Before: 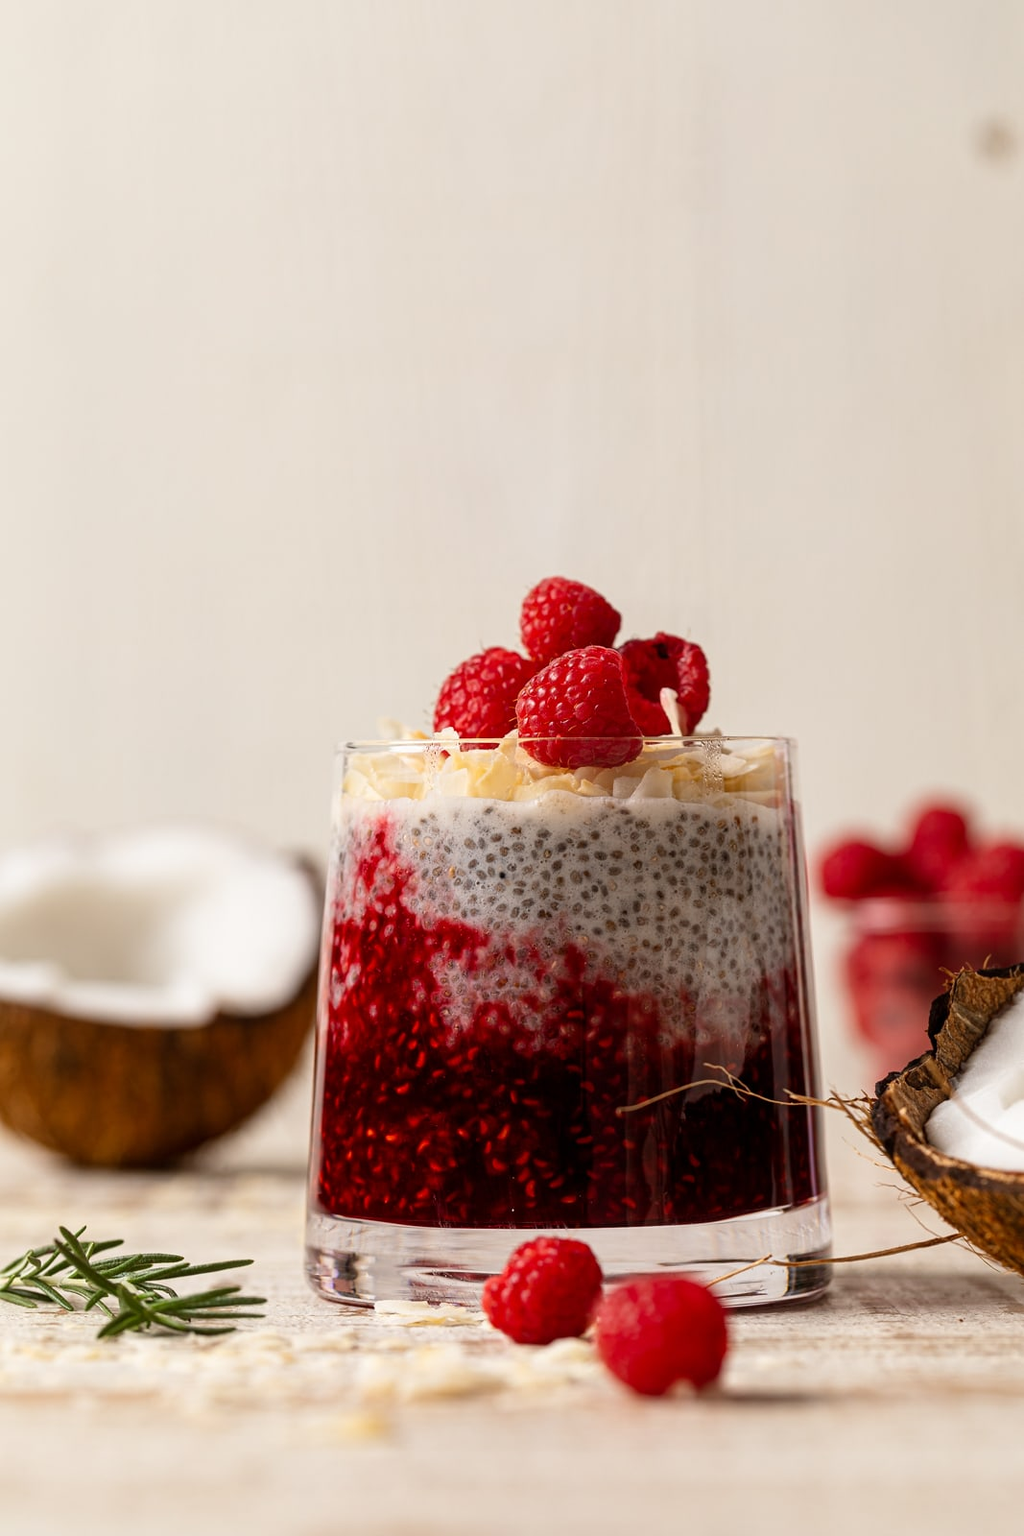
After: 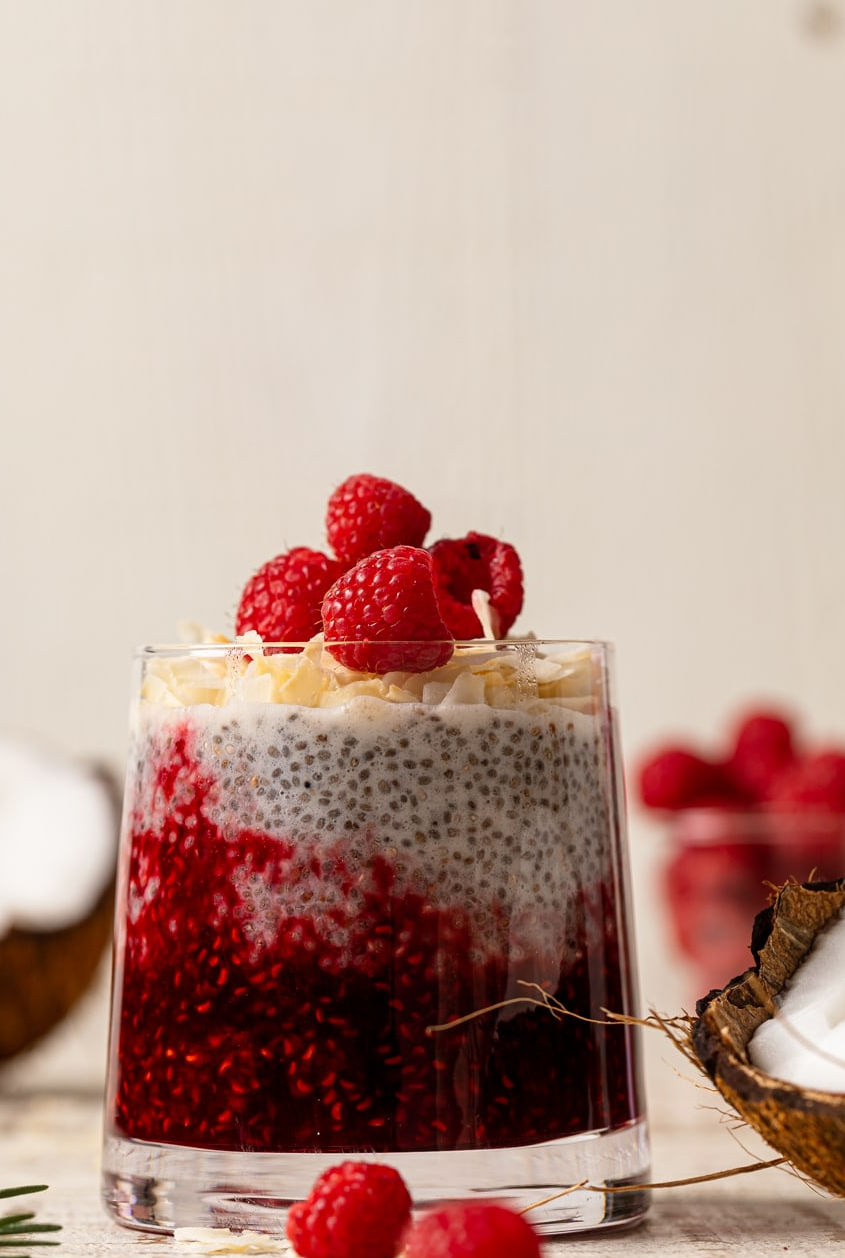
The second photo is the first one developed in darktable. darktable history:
crop and rotate: left 20.299%, top 7.939%, right 0.442%, bottom 13.435%
